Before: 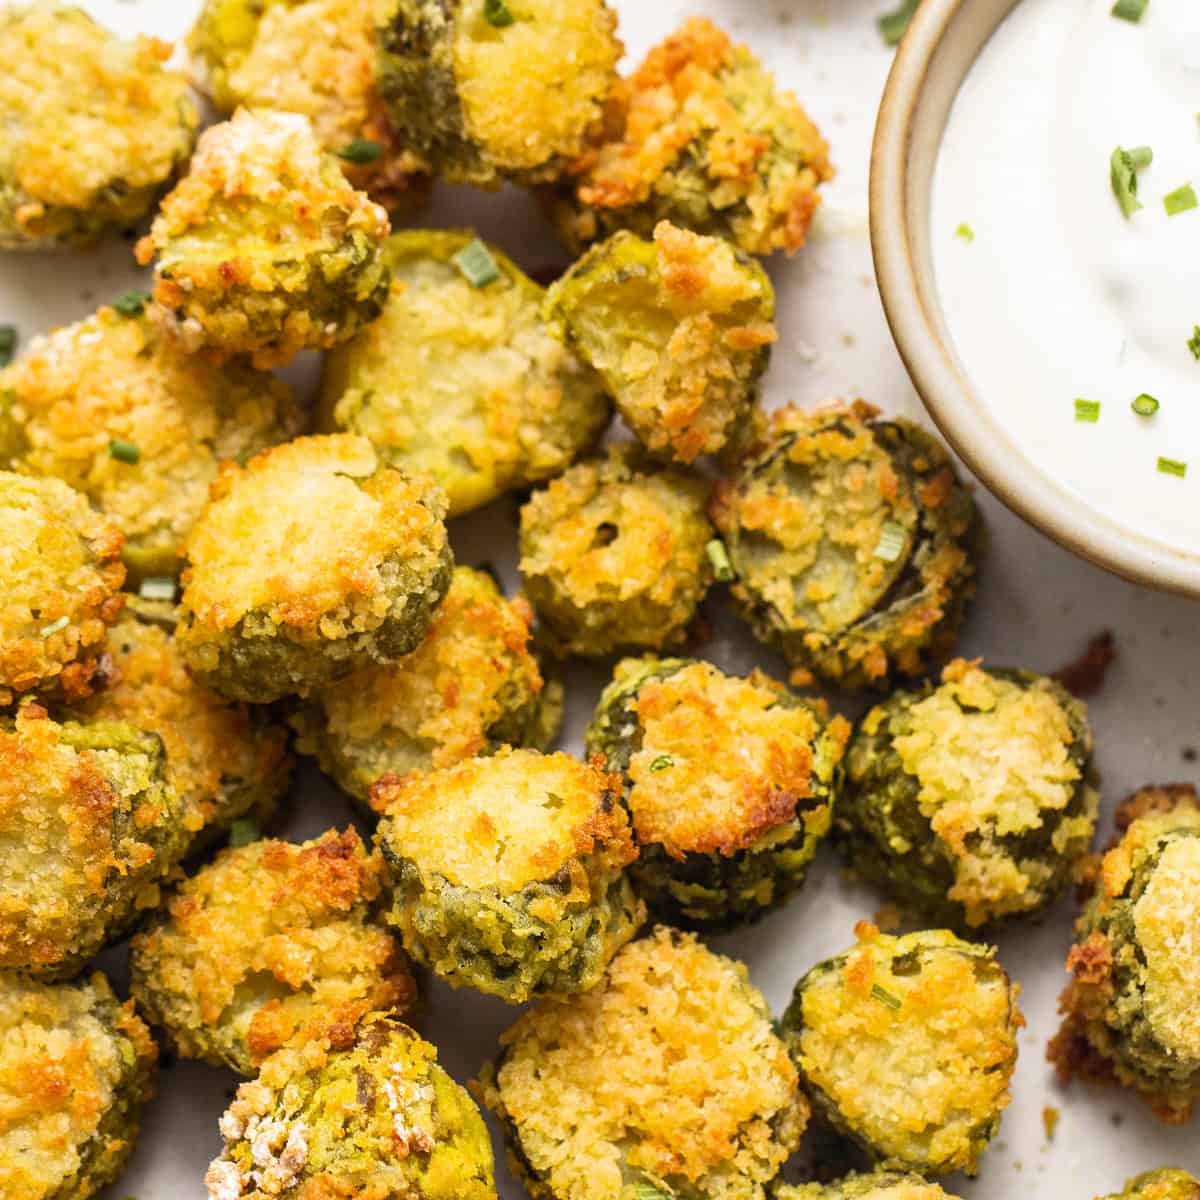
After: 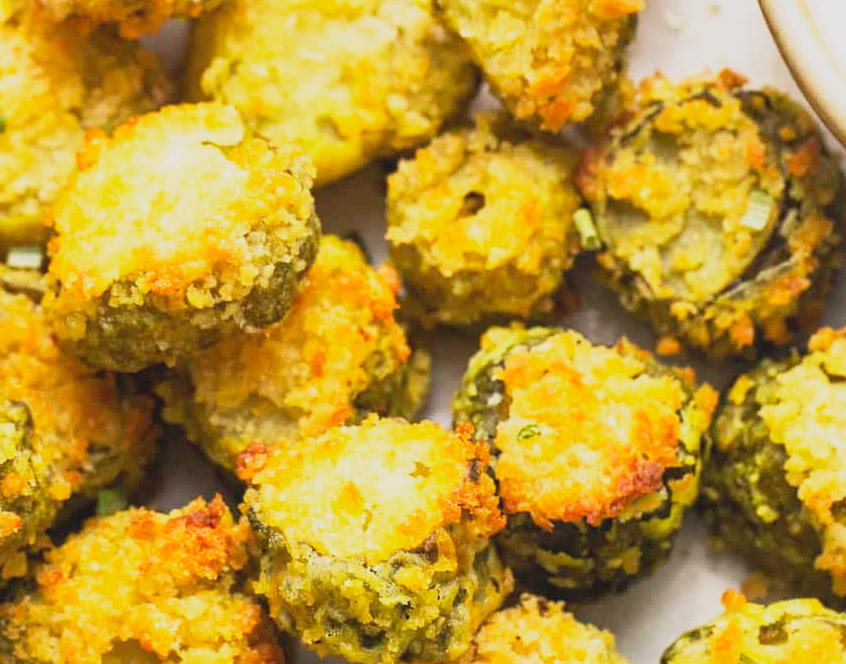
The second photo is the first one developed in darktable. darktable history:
crop: left 11.123%, top 27.61%, right 18.3%, bottom 17.034%
base curve: curves: ch0 [(0, 0) (0.088, 0.125) (0.176, 0.251) (0.354, 0.501) (0.613, 0.749) (1, 0.877)], preserve colors none
contrast brightness saturation: contrast -0.1, brightness 0.05, saturation 0.08
